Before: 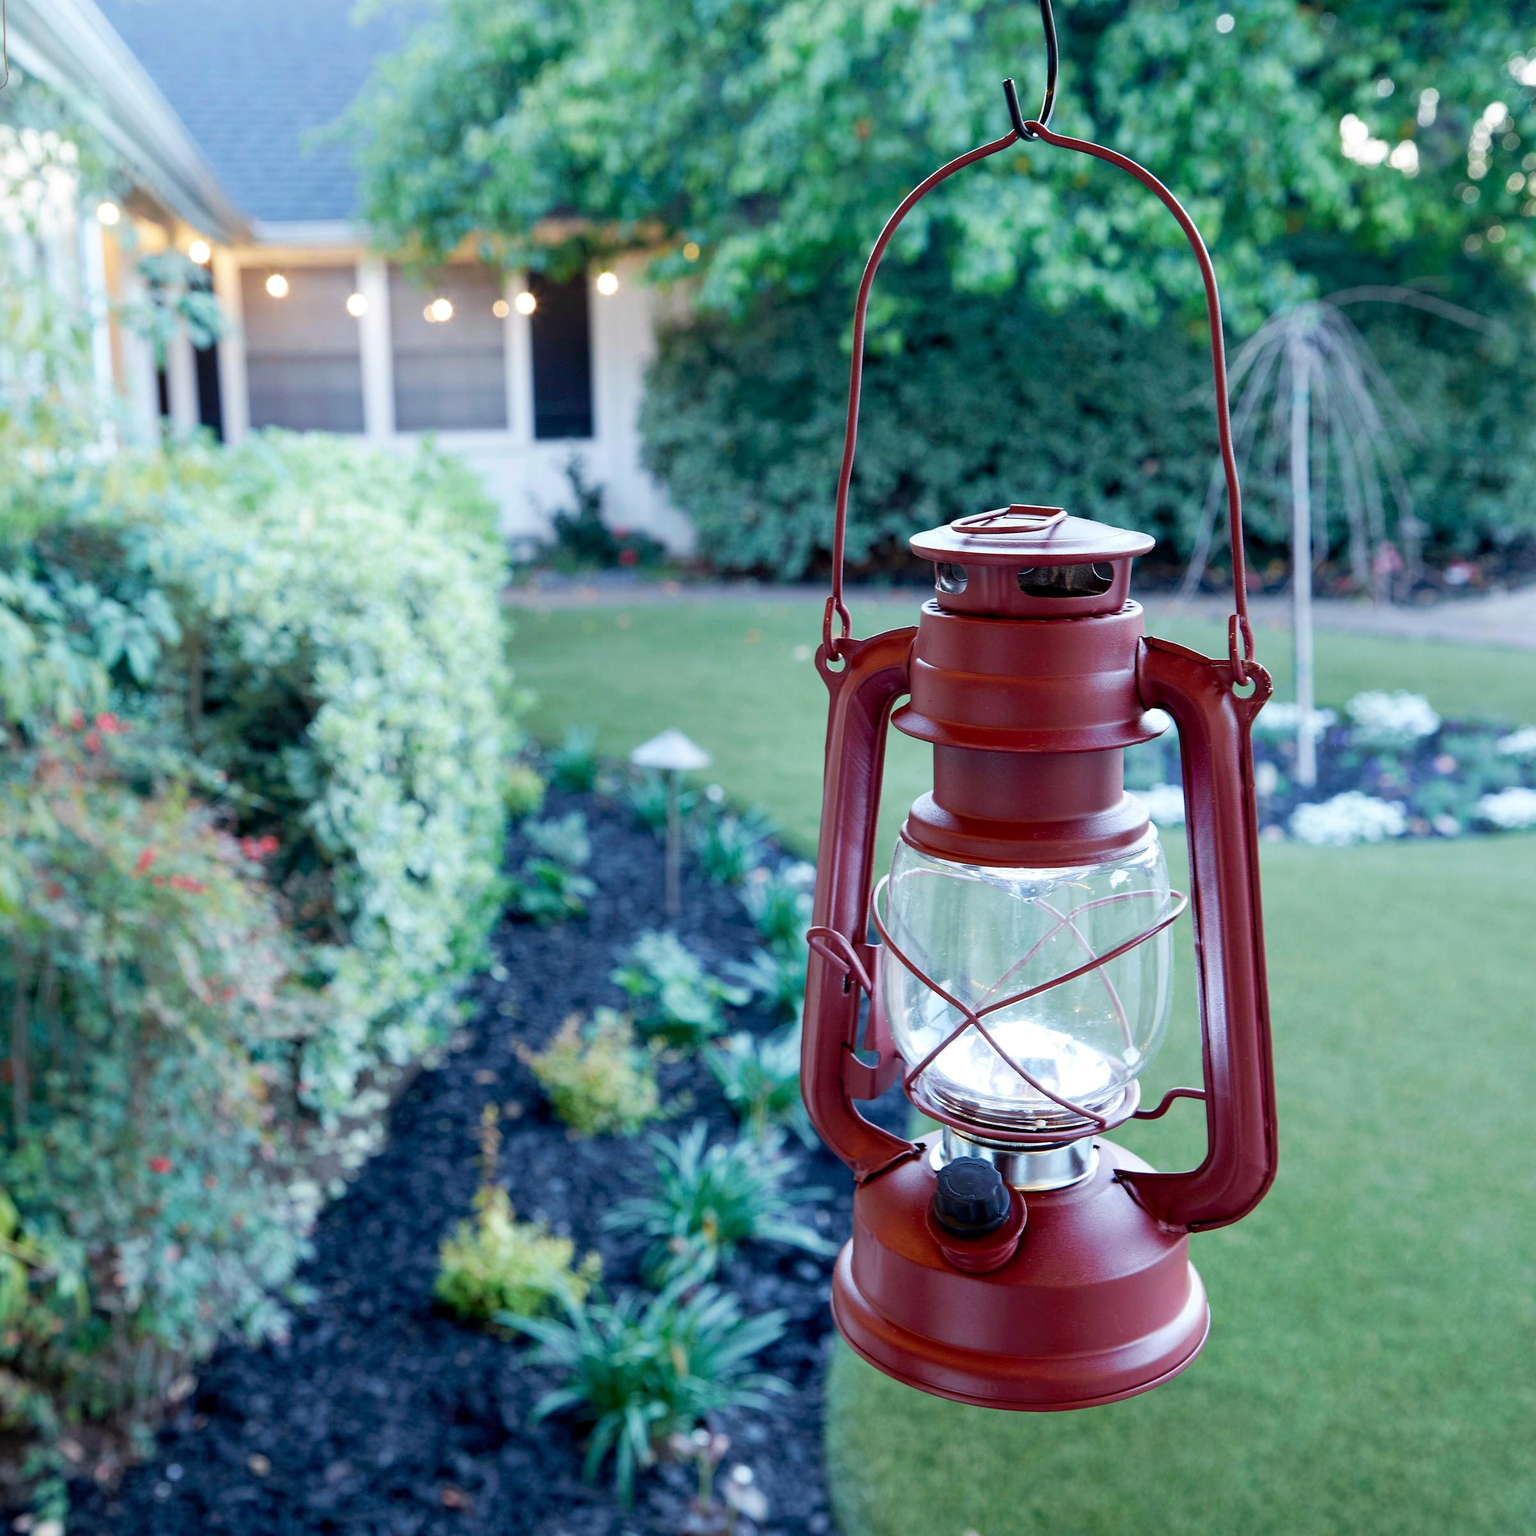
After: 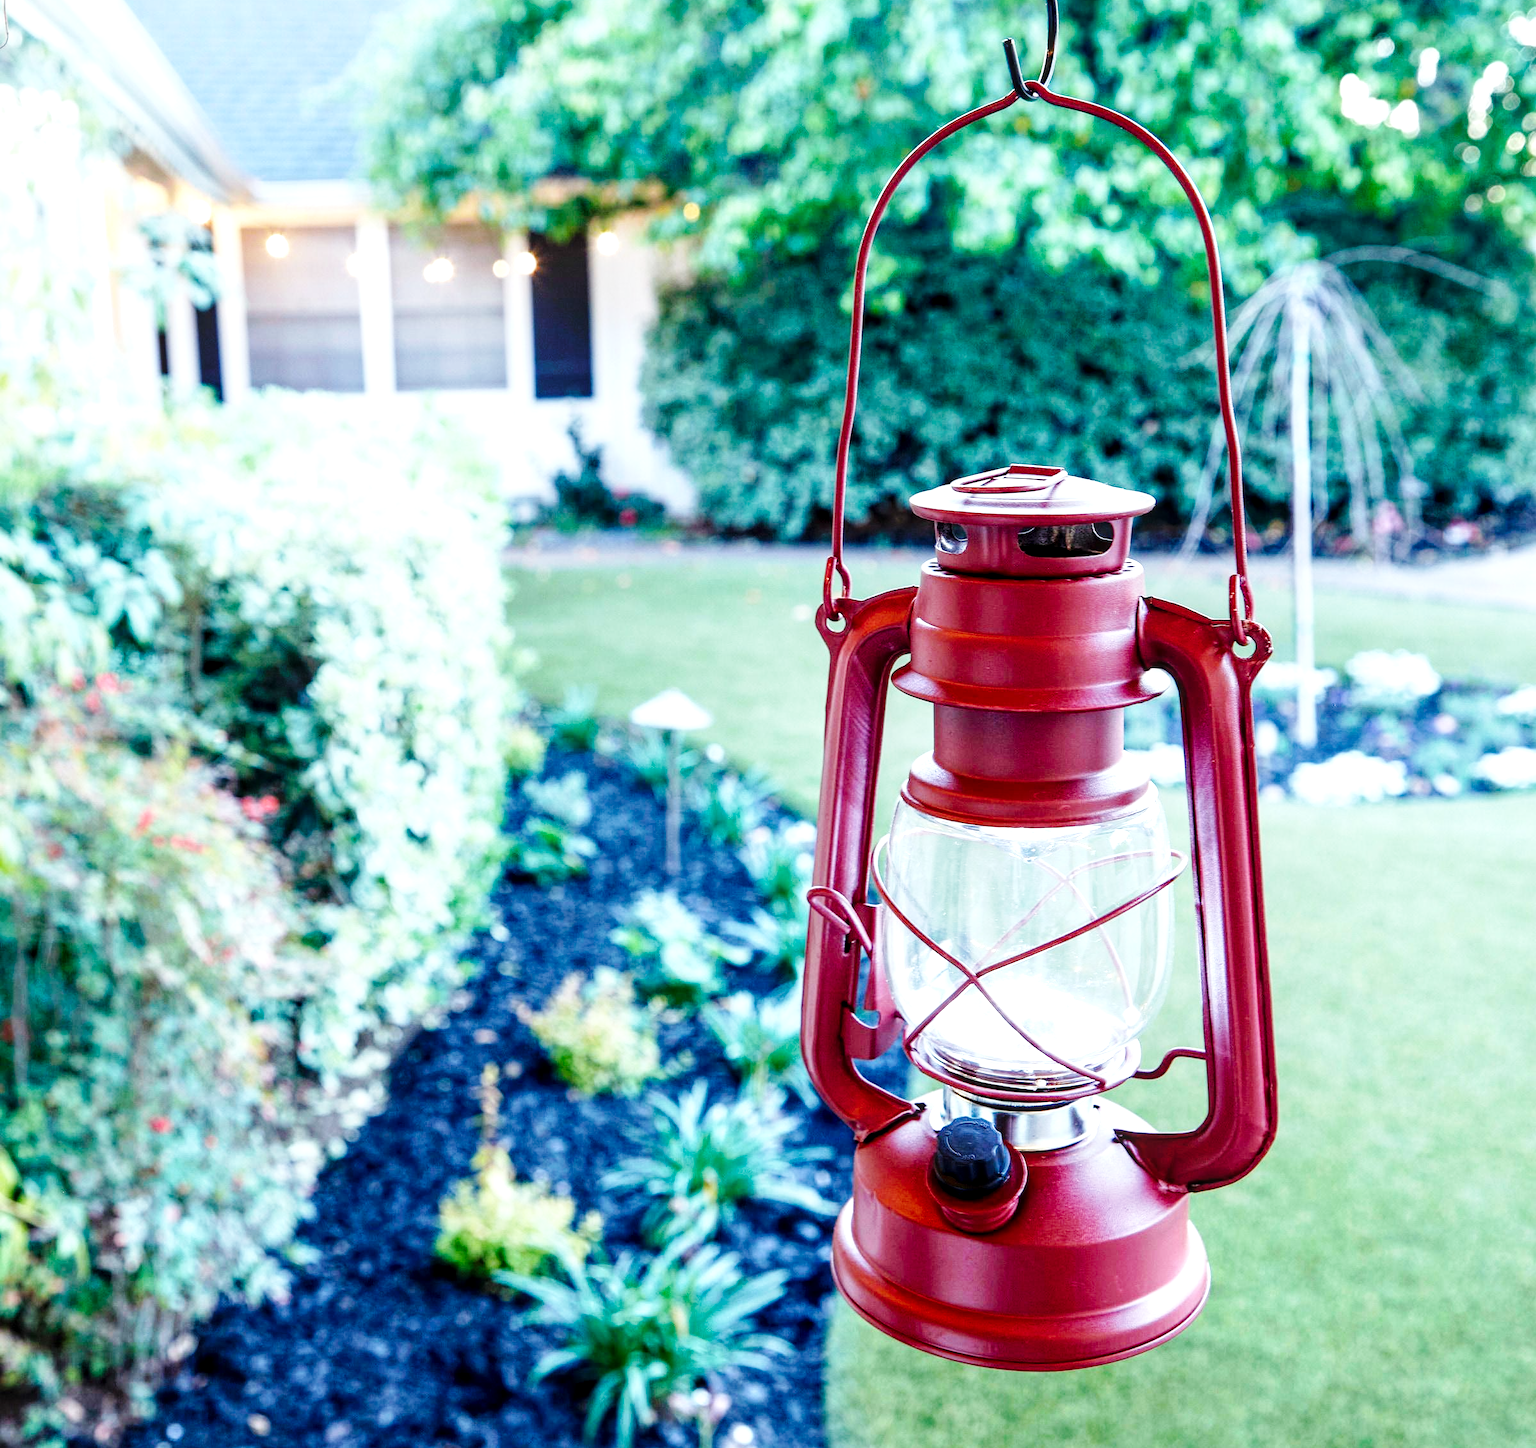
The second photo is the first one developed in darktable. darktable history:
local contrast: detail 130%
base curve: curves: ch0 [(0, 0) (0.036, 0.025) (0.121, 0.166) (0.206, 0.329) (0.605, 0.79) (1, 1)], preserve colors none
crop and rotate: top 2.628%, bottom 3.066%
exposure: black level correction 0, exposure 0.694 EV, compensate exposure bias true, compensate highlight preservation false
